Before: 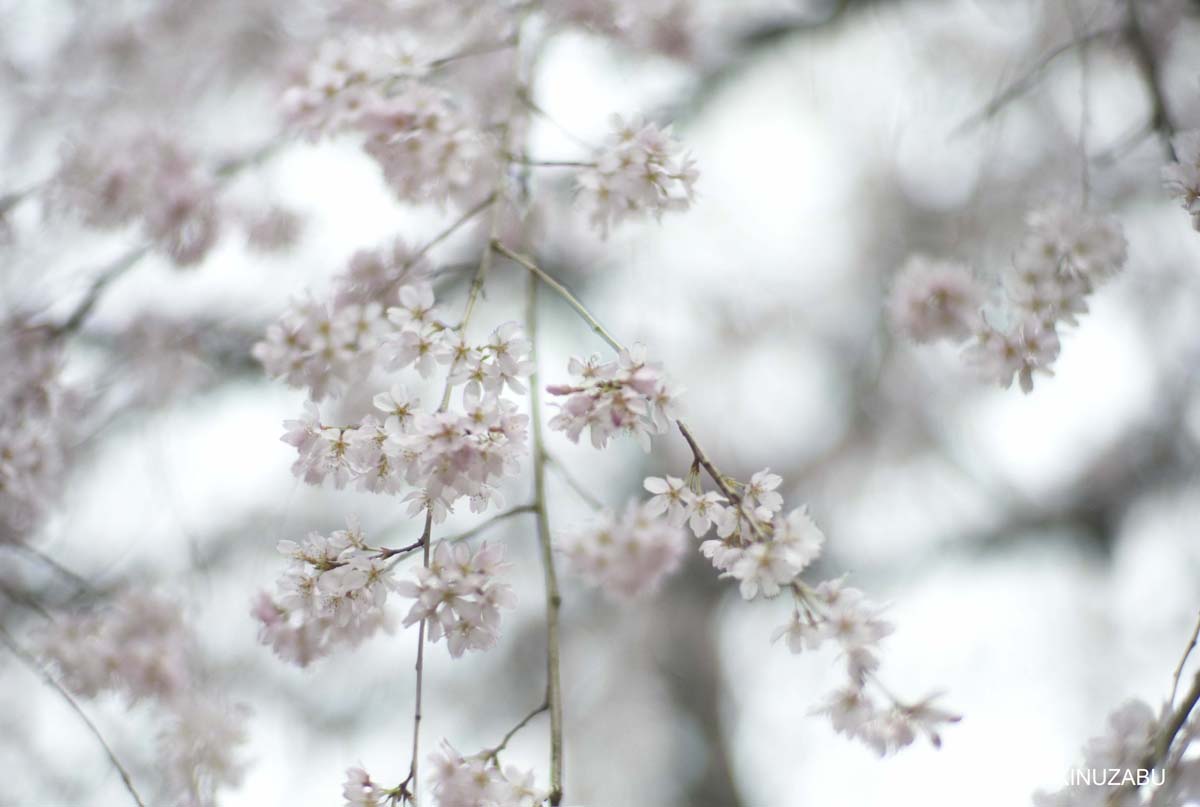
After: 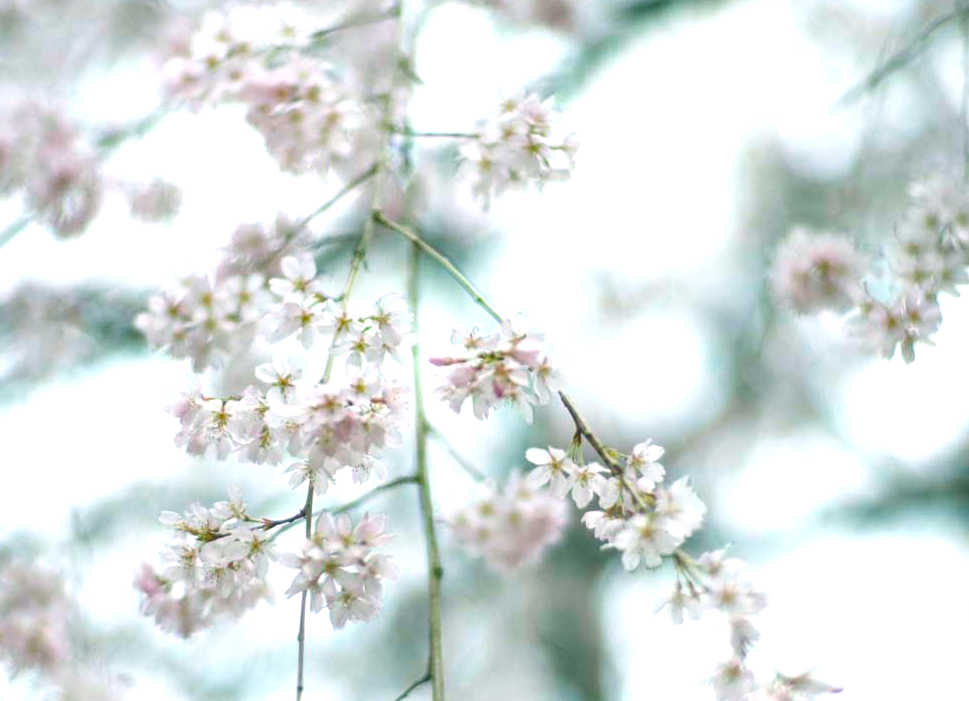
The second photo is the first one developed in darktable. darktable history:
exposure: black level correction 0.001, exposure 0.499 EV, compensate highlight preservation false
crop: left 9.913%, top 3.615%, right 9.28%, bottom 9.42%
color balance rgb: power › chroma 2.124%, power › hue 167.29°, perceptual saturation grading › global saturation 31.247%, global vibrance 20%
local contrast: on, module defaults
